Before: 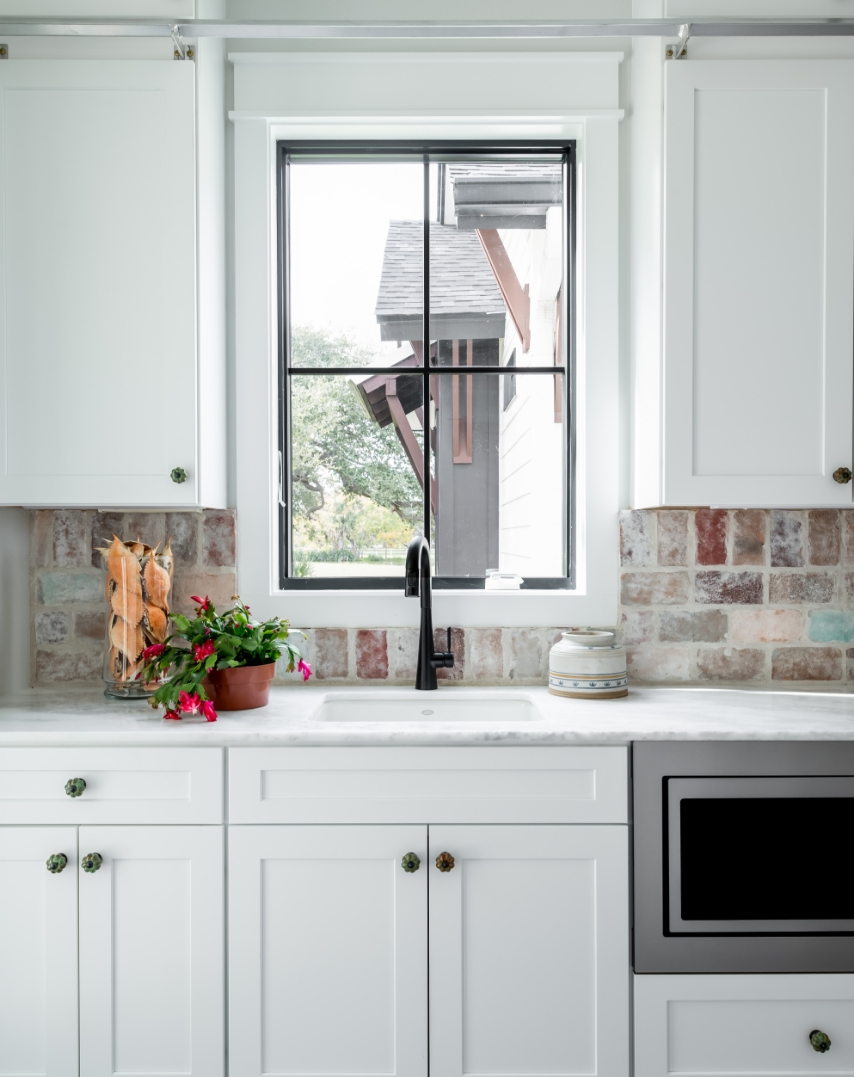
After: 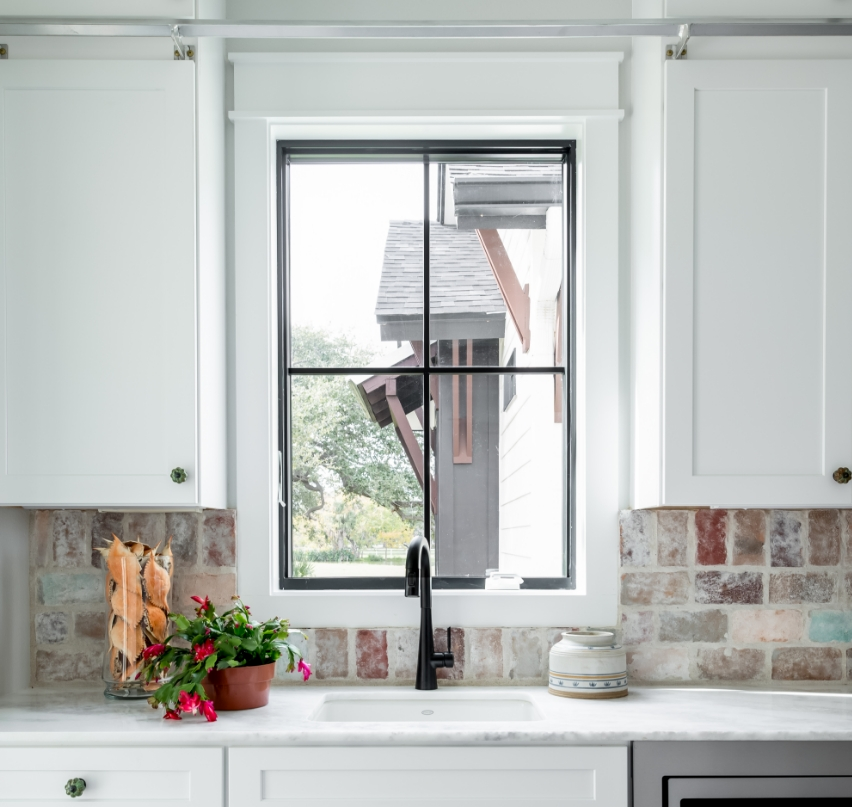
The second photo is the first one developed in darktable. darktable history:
exposure: black level correction 0.001, compensate highlight preservation false
crop: bottom 24.967%
